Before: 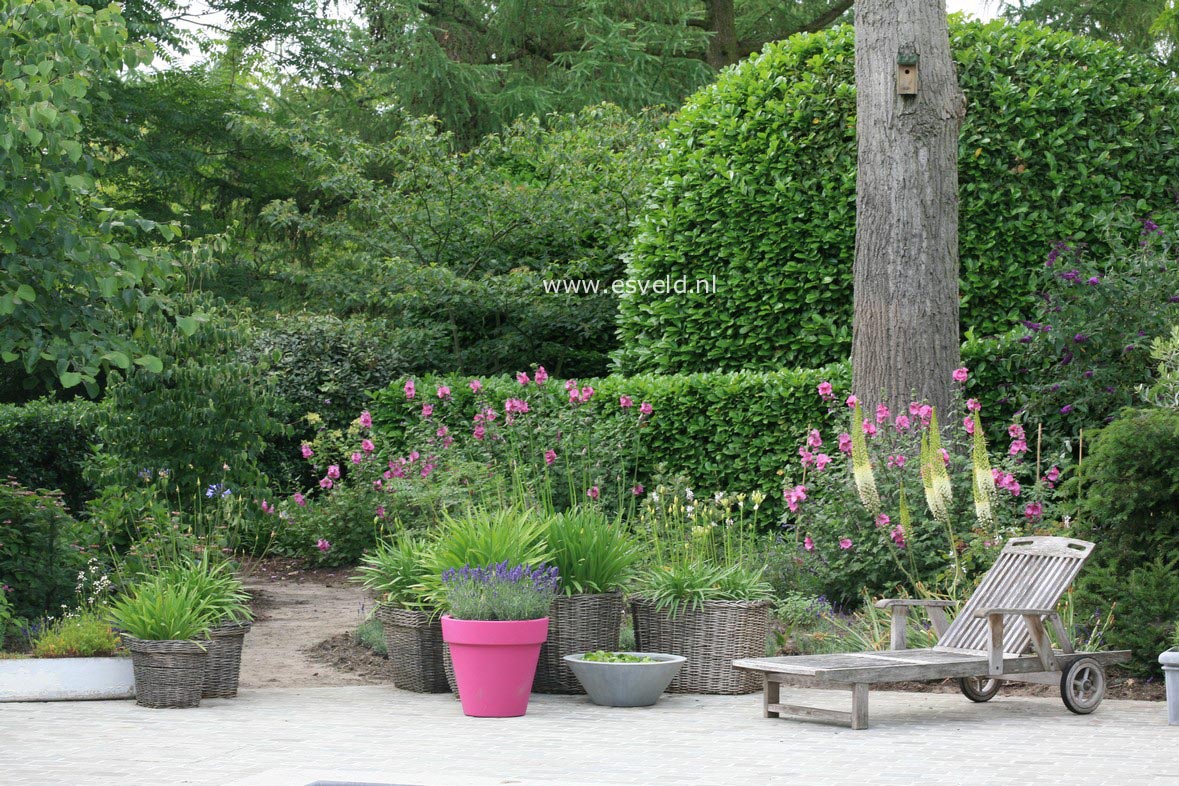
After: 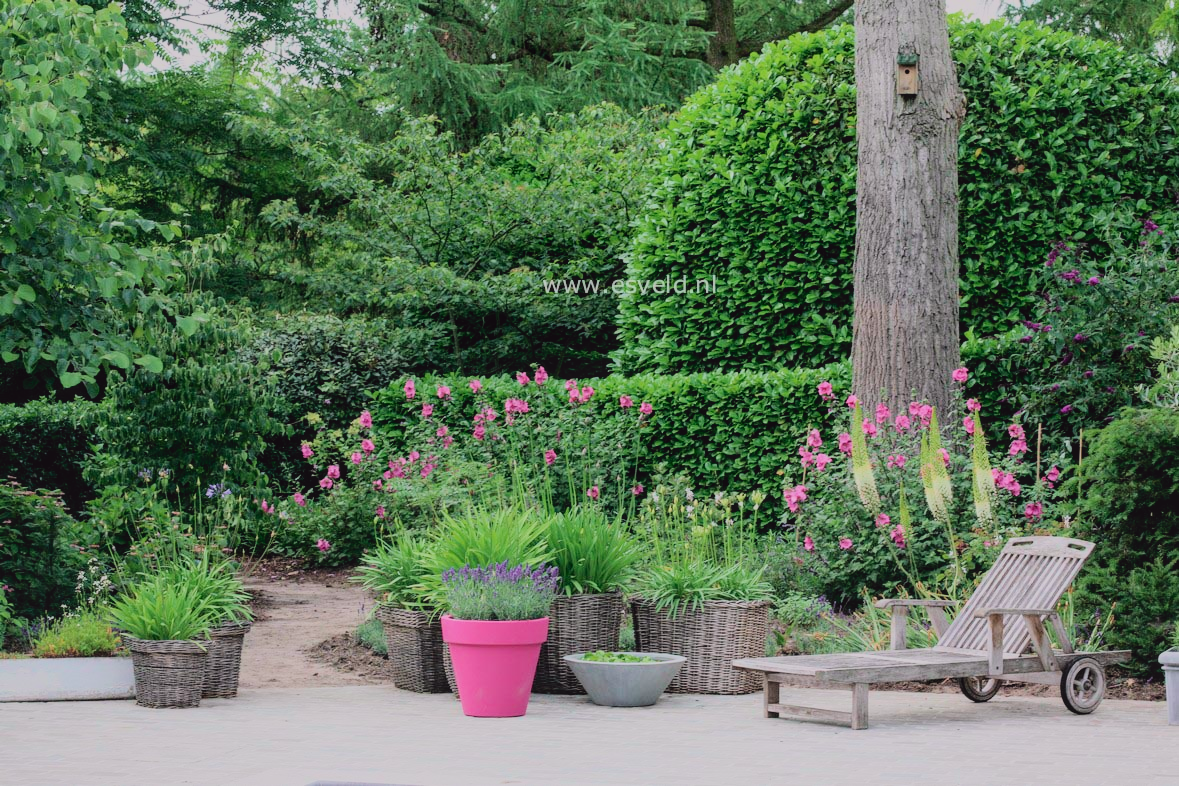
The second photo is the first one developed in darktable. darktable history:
tone curve: curves: ch0 [(0, 0.025) (0.15, 0.143) (0.452, 0.486) (0.751, 0.788) (1, 0.961)]; ch1 [(0, 0) (0.43, 0.408) (0.476, 0.469) (0.497, 0.507) (0.546, 0.571) (0.566, 0.607) (0.62, 0.657) (1, 1)]; ch2 [(0, 0) (0.386, 0.397) (0.505, 0.498) (0.547, 0.546) (0.579, 0.58) (1, 1)], color space Lab, independent channels, preserve colors none
filmic rgb: black relative exposure -6.13 EV, white relative exposure 6.94 EV, hardness 2.25, color science v6 (2022), iterations of high-quality reconstruction 0
local contrast: detail 110%
